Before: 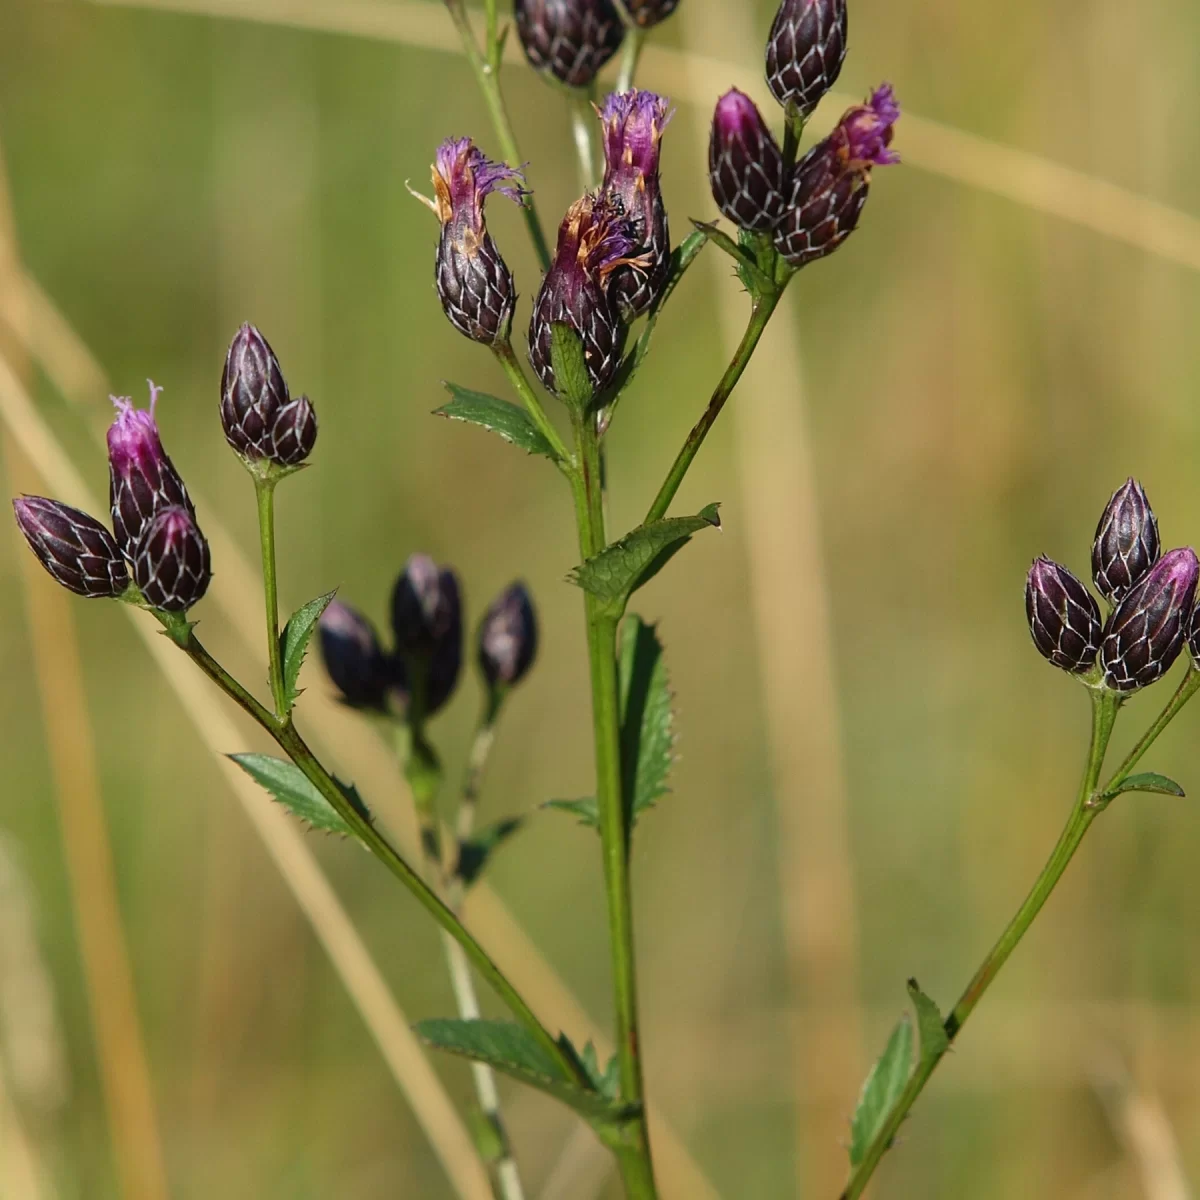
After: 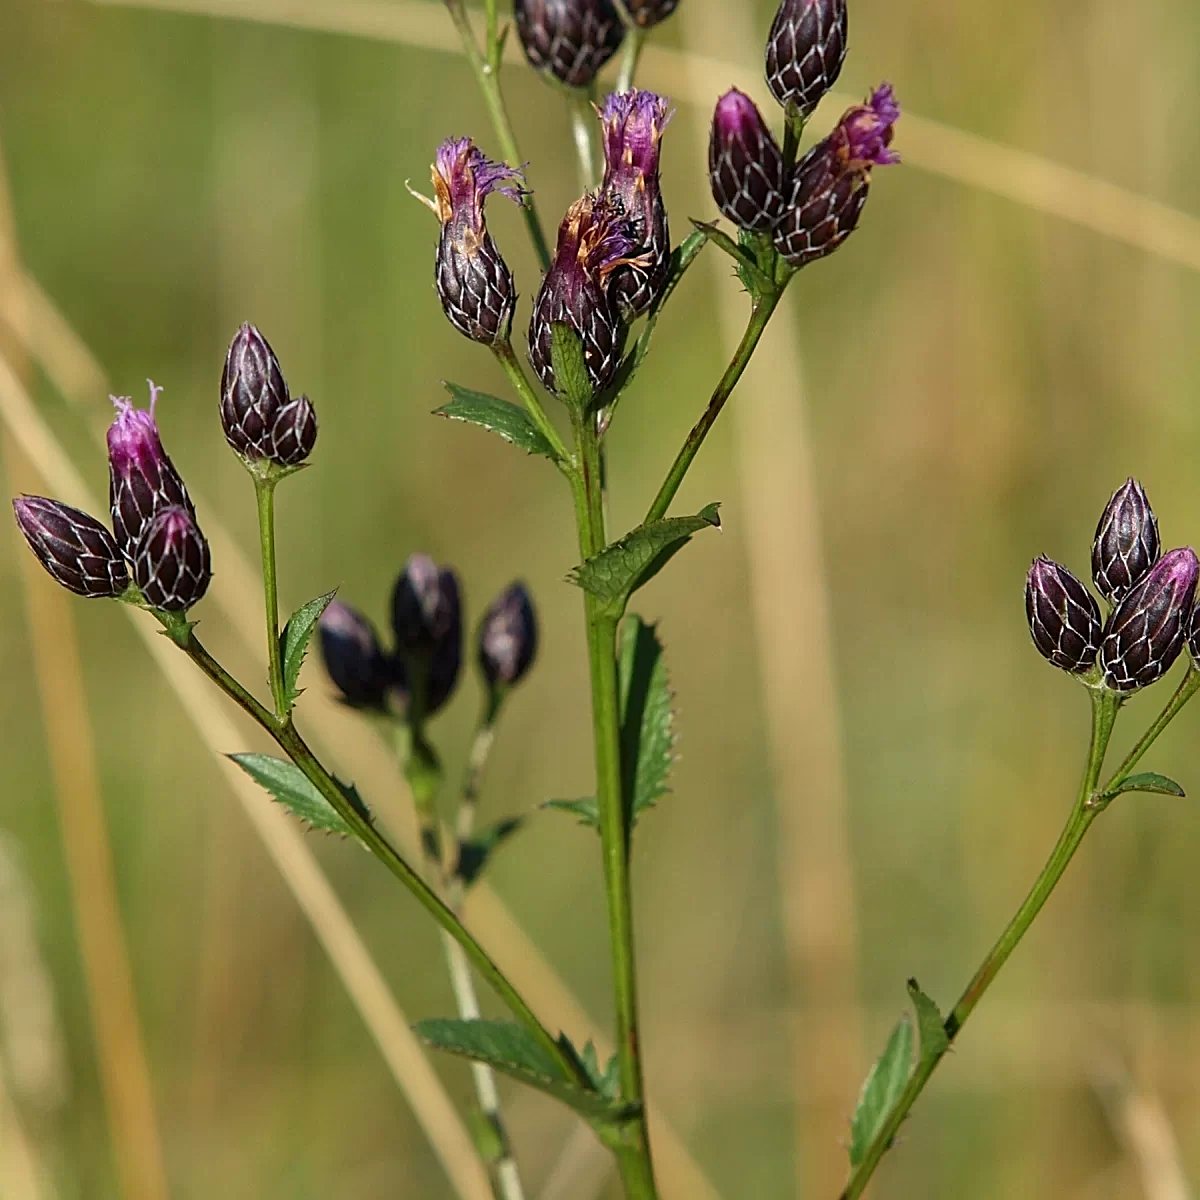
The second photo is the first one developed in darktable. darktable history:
shadows and highlights: shadows 33.15, highlights -46.83, compress 49.99%, soften with gaussian
sharpen: on, module defaults
local contrast: highlights 103%, shadows 98%, detail 119%, midtone range 0.2
